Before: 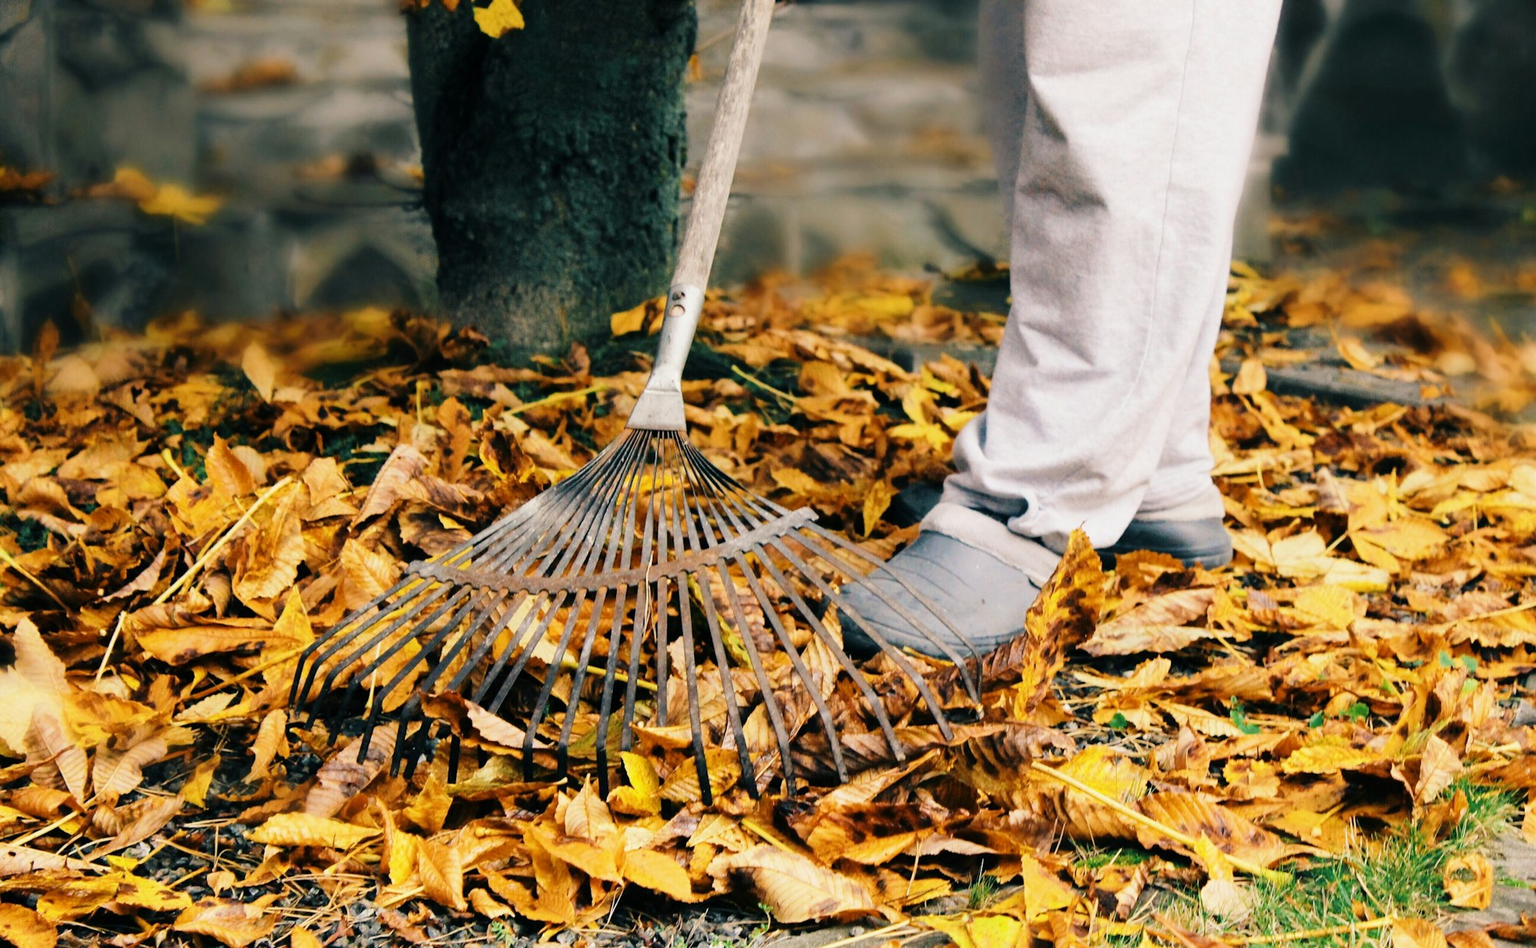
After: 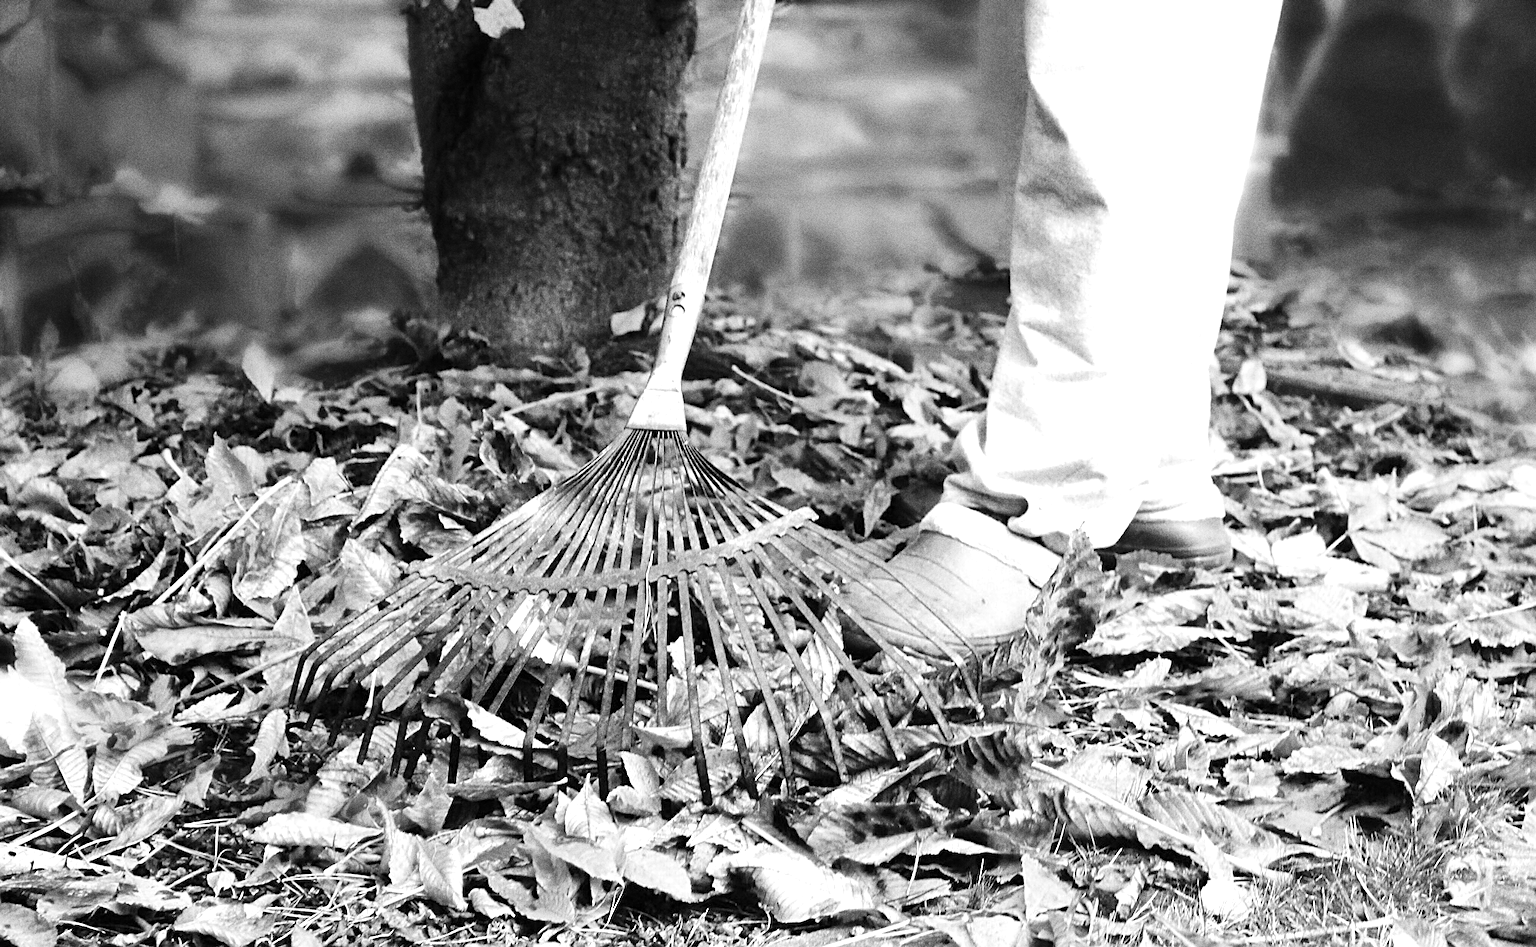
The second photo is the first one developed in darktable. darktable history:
grain: coarseness 0.09 ISO, strength 40%
sharpen: on, module defaults
exposure: exposure 0.935 EV, compensate highlight preservation false
monochrome: on, module defaults
color calibration: output gray [0.22, 0.42, 0.37, 0], gray › normalize channels true, illuminant same as pipeline (D50), adaptation XYZ, x 0.346, y 0.359, gamut compression 0
